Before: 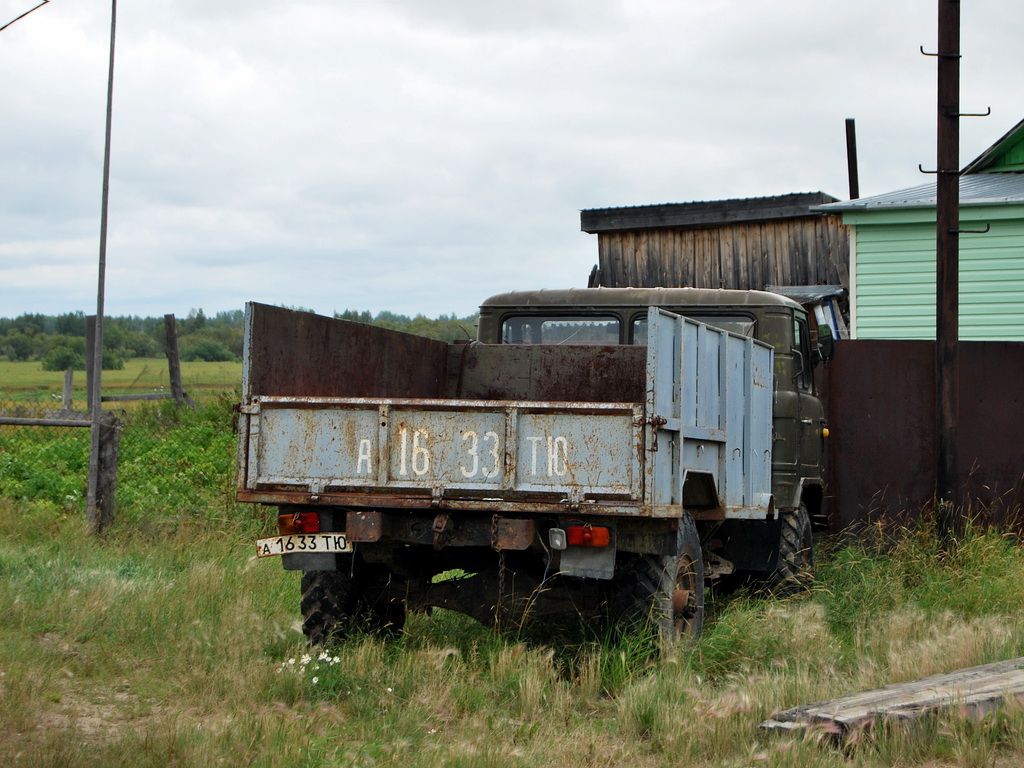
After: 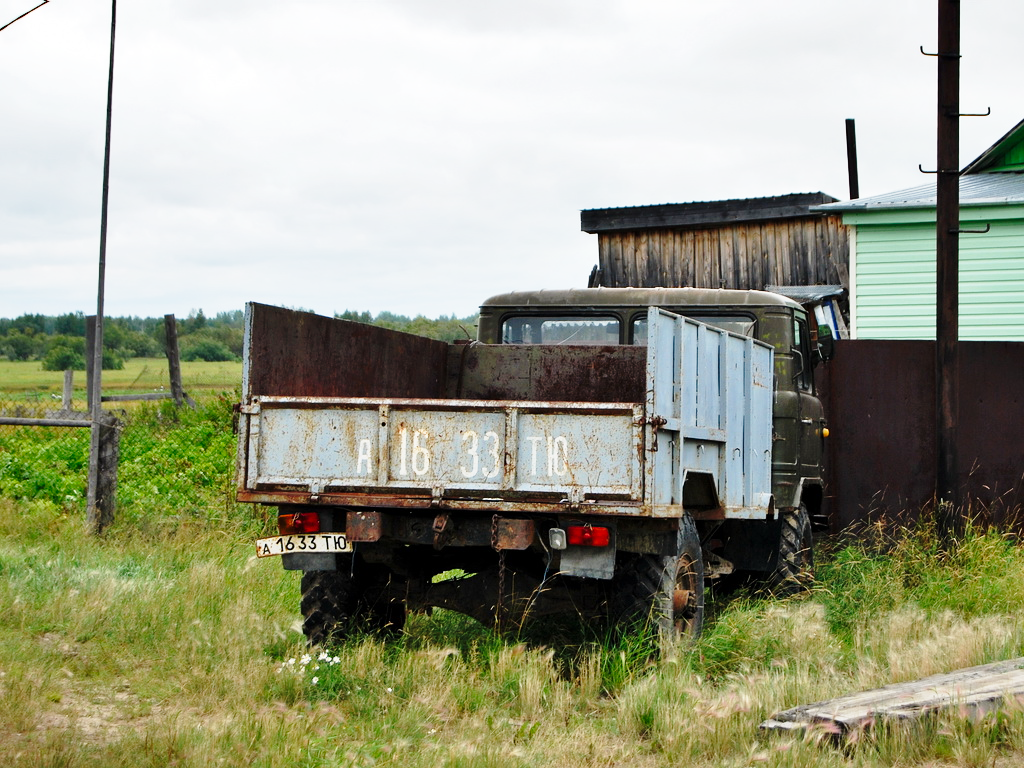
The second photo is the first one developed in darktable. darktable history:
base curve: curves: ch0 [(0, 0) (0.028, 0.03) (0.121, 0.232) (0.46, 0.748) (0.859, 0.968) (1, 1)], preserve colors none
shadows and highlights: soften with gaussian
